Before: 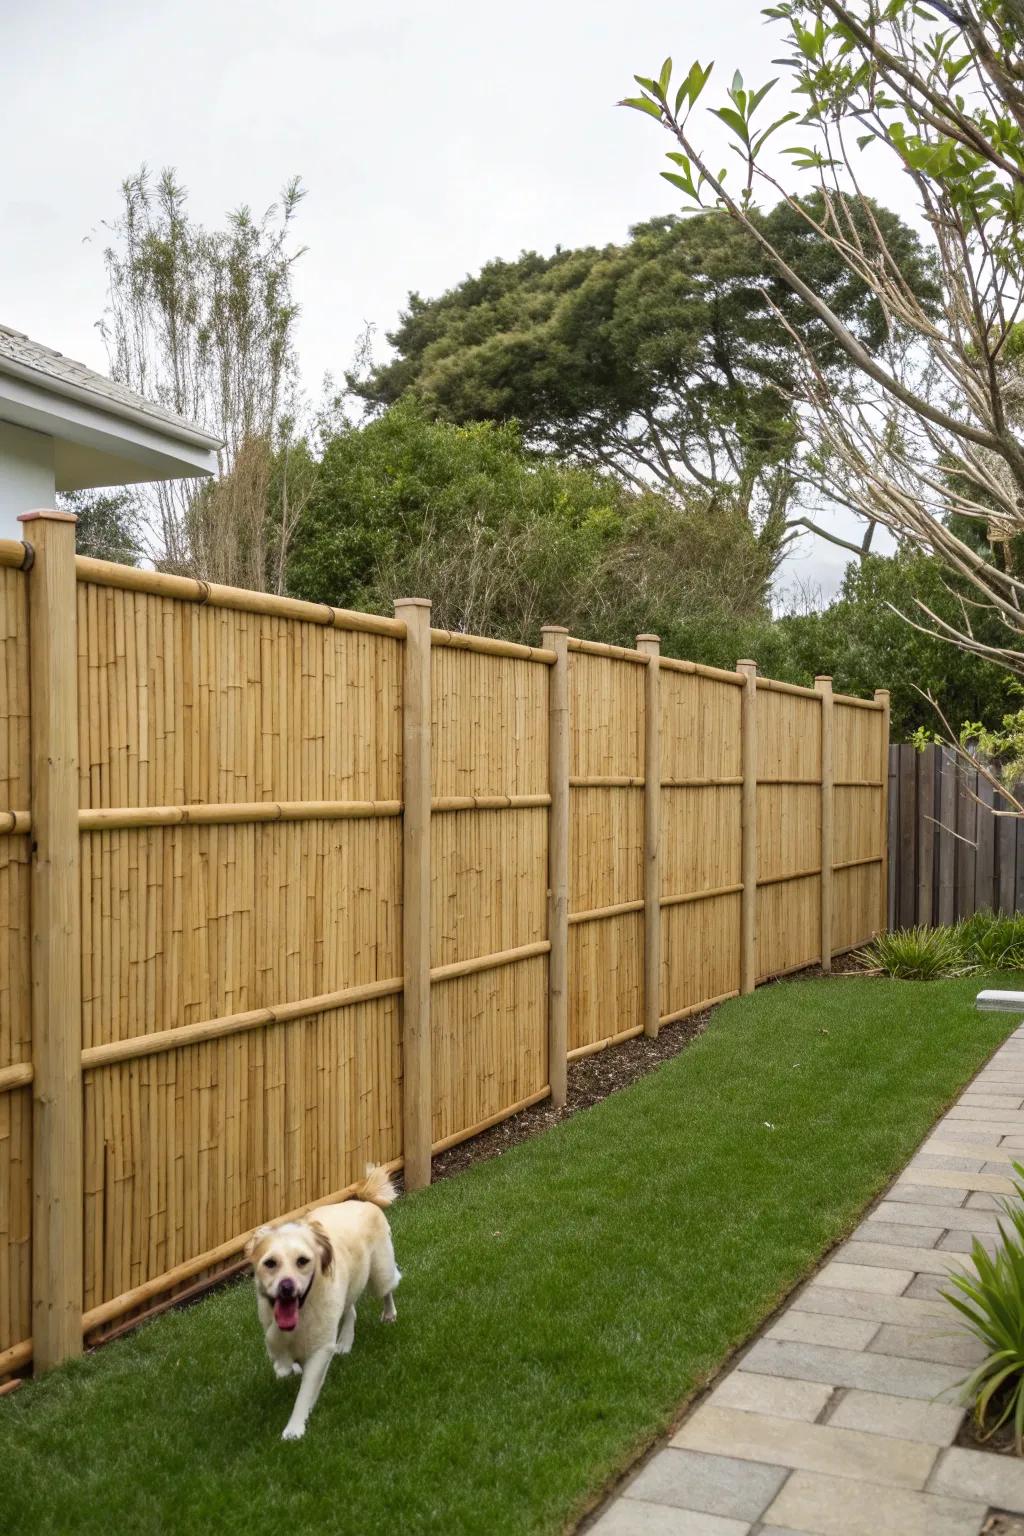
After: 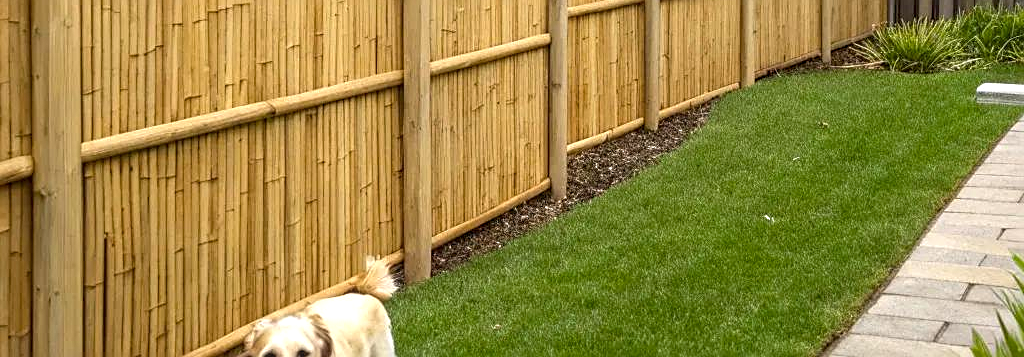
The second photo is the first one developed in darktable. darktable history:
tone equalizer: on, module defaults
color balance rgb: perceptual saturation grading › global saturation 0.703%, global vibrance 20%
crop and rotate: top 59.079%, bottom 17.647%
exposure: black level correction 0.001, exposure 0.499 EV, compensate highlight preservation false
local contrast: on, module defaults
sharpen: on, module defaults
